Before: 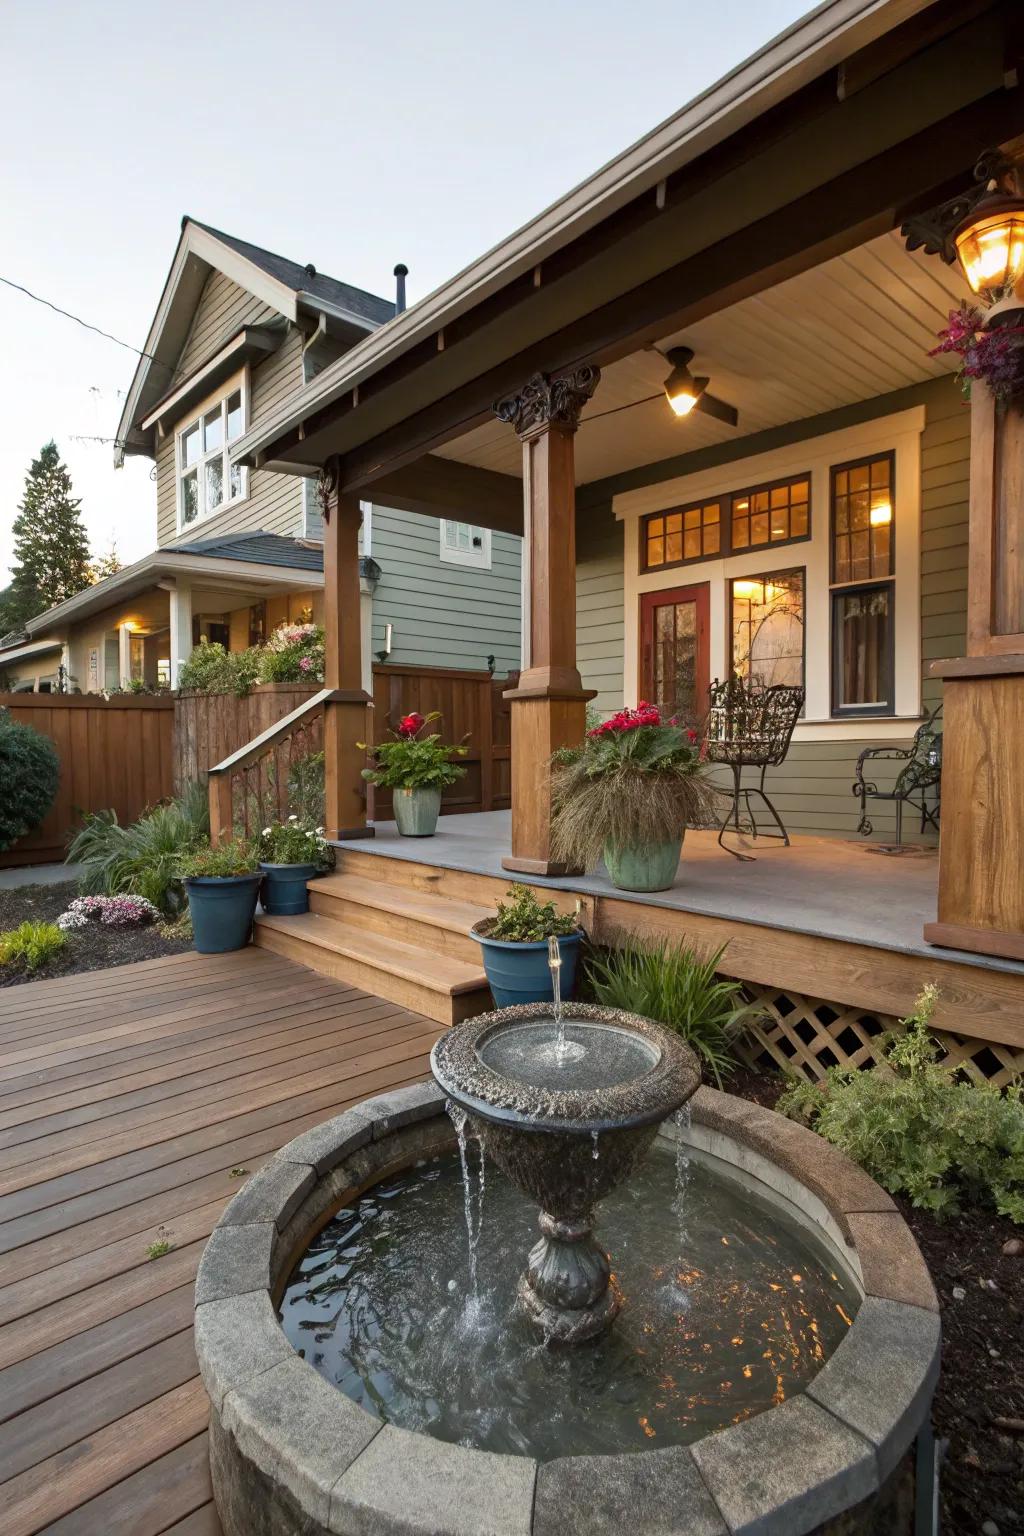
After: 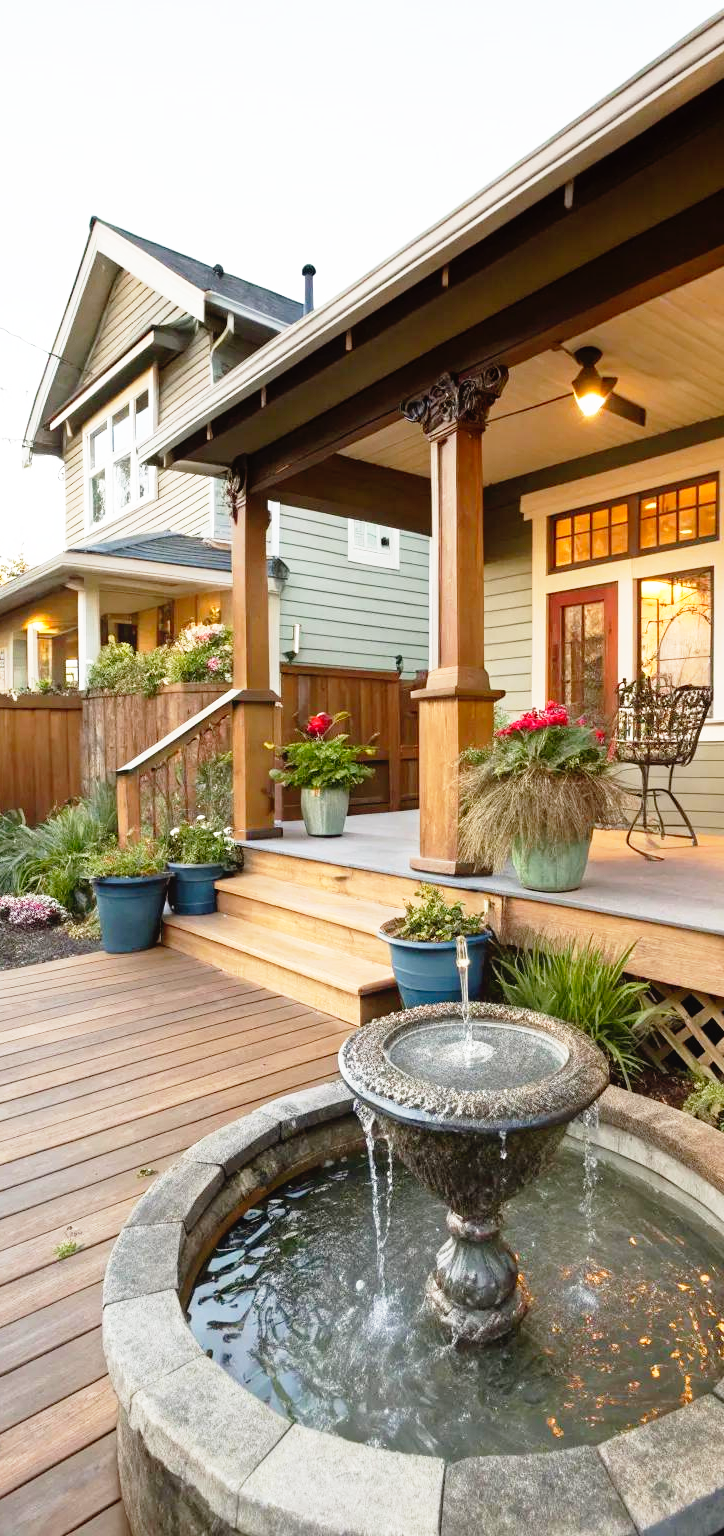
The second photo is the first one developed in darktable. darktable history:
crop and rotate: left 9.061%, right 20.142%
contrast equalizer: octaves 7, y [[0.6 ×6], [0.55 ×6], [0 ×6], [0 ×6], [0 ×6]], mix -0.3
base curve: curves: ch0 [(0, 0) (0.012, 0.01) (0.073, 0.168) (0.31, 0.711) (0.645, 0.957) (1, 1)], preserve colors none
